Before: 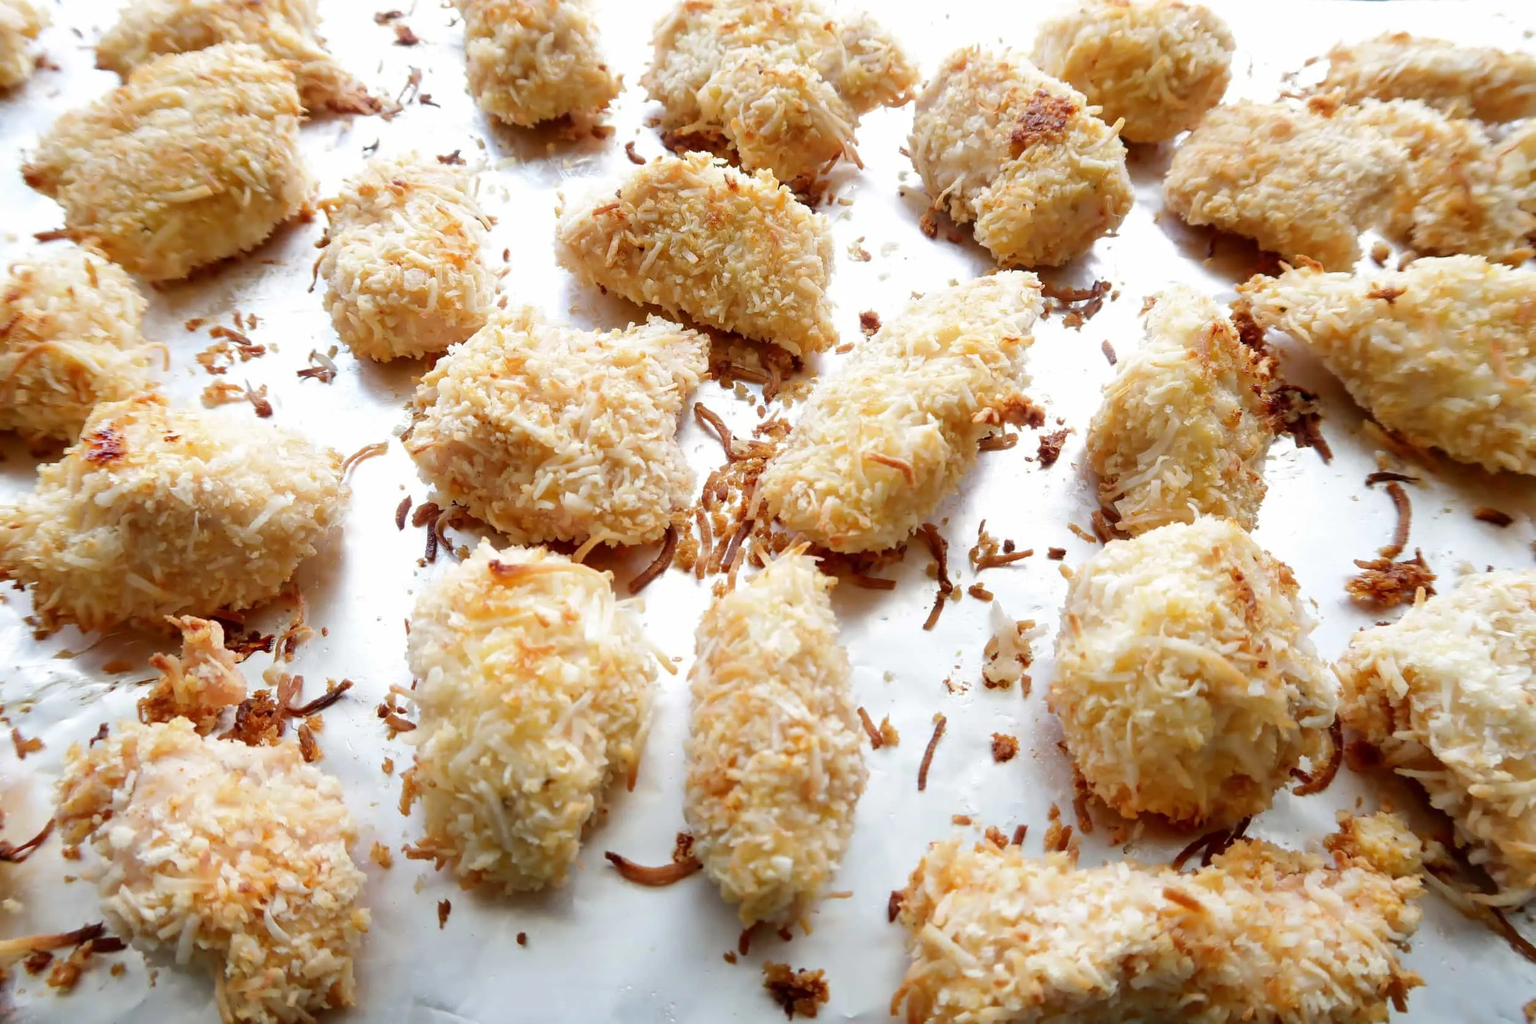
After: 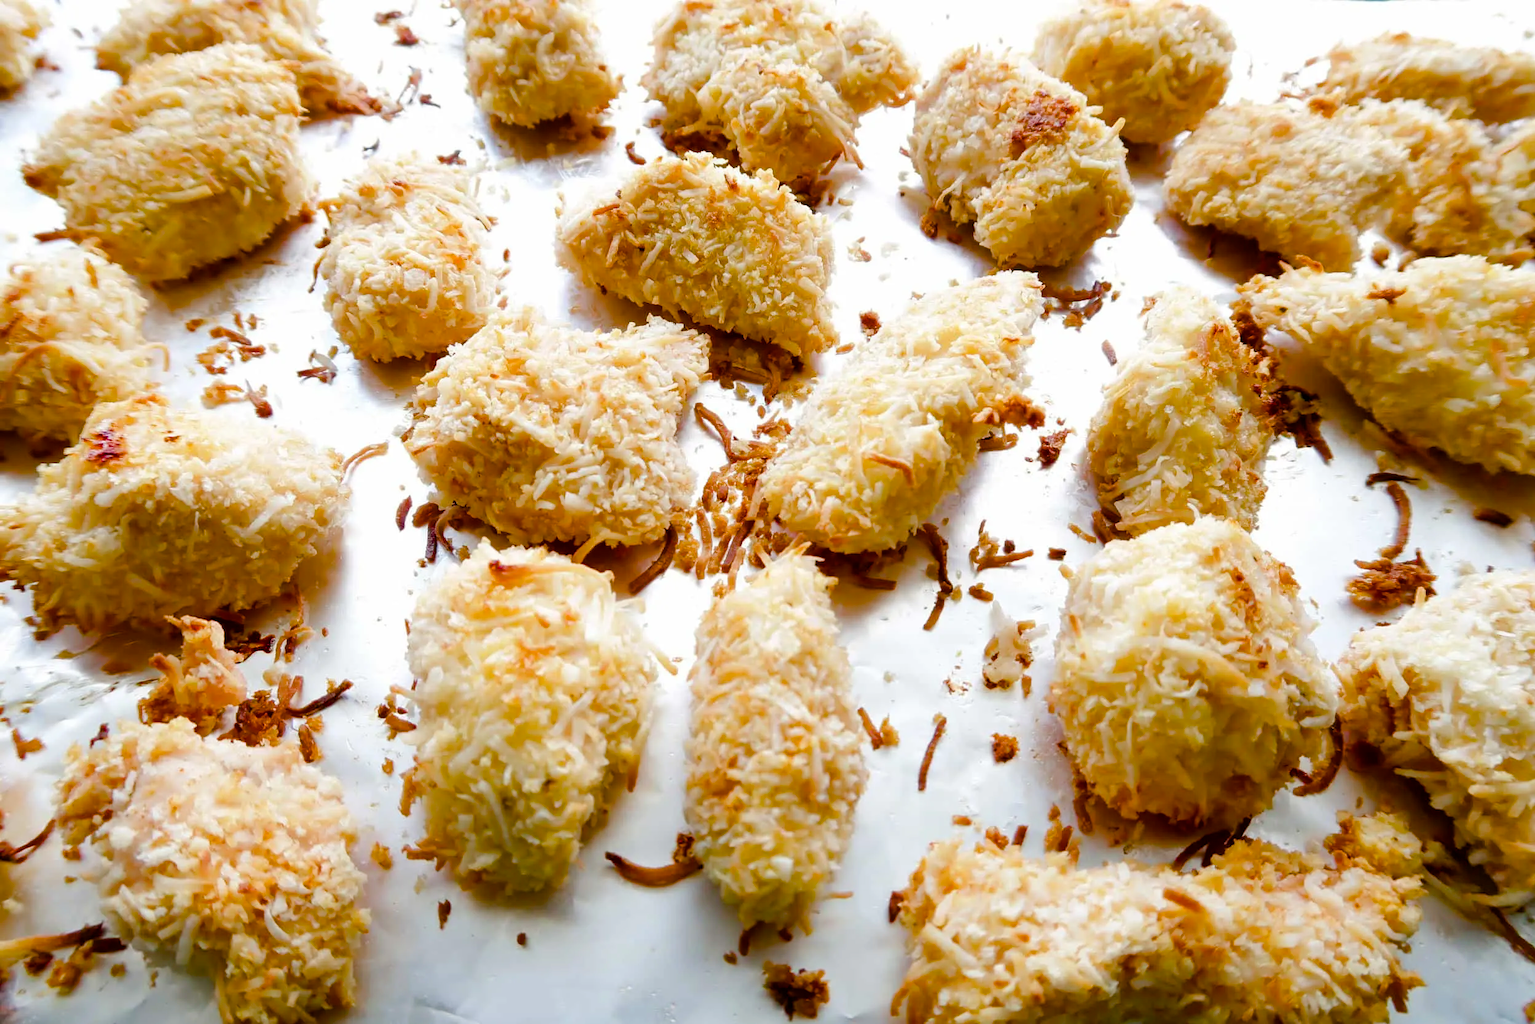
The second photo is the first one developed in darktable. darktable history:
color balance rgb: shadows lift › luminance -7.857%, shadows lift › chroma 2.113%, shadows lift › hue 163.94°, linear chroma grading › global chroma 25.635%, perceptual saturation grading › global saturation 24.592%, perceptual saturation grading › highlights -50.92%, perceptual saturation grading › mid-tones 19.276%, perceptual saturation grading › shadows 60.502%, global vibrance 9.772%
